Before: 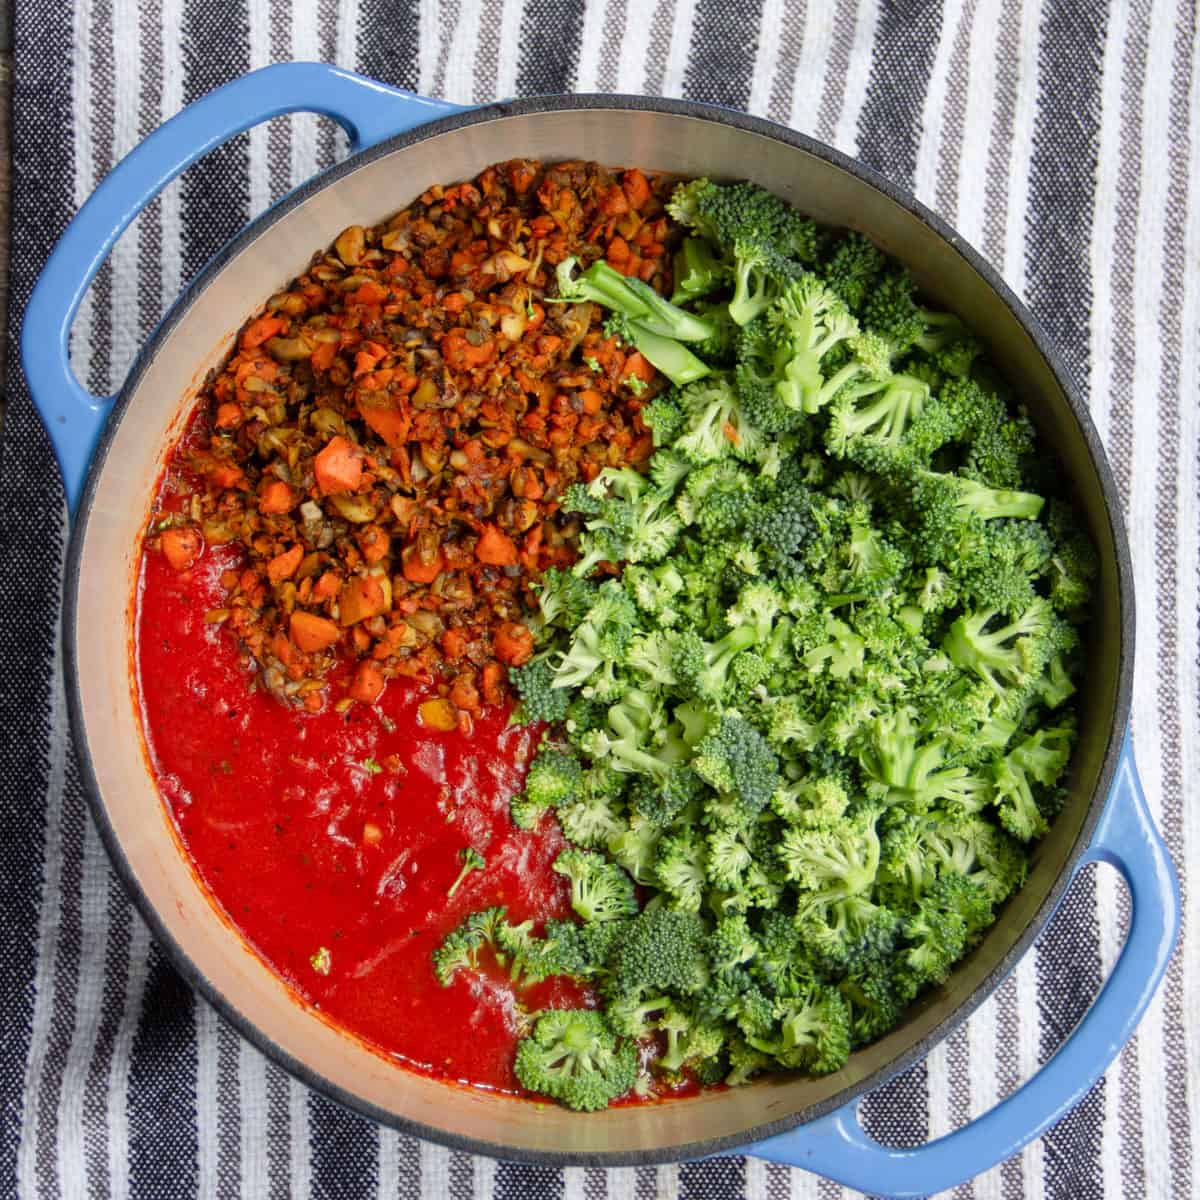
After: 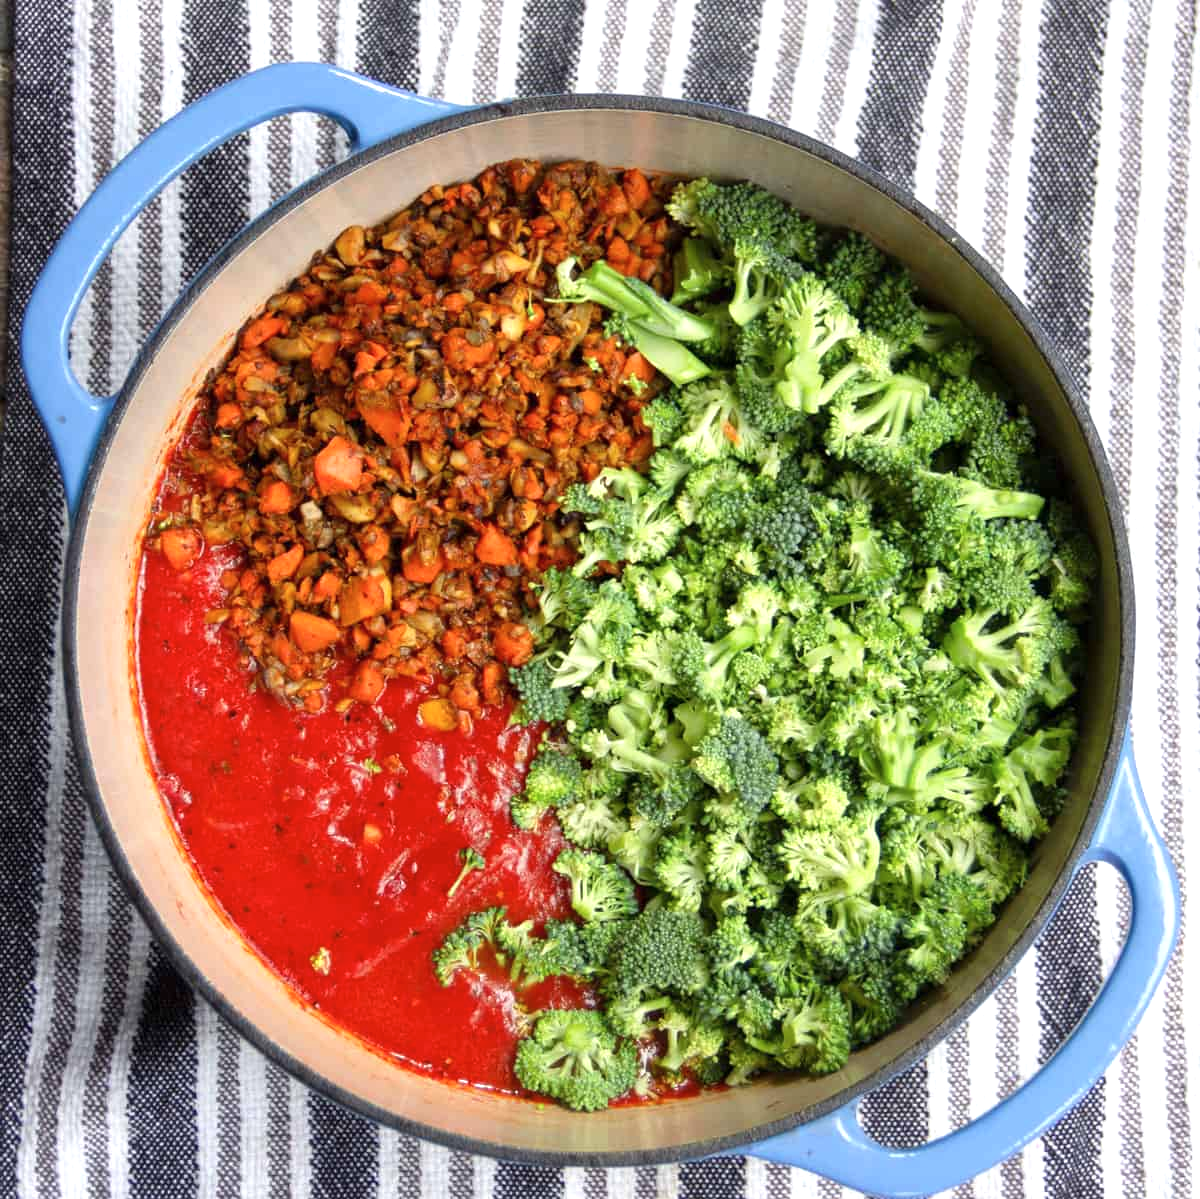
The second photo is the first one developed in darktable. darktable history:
crop: bottom 0.072%
contrast brightness saturation: saturation -0.059
exposure: exposure 0.507 EV, compensate exposure bias true, compensate highlight preservation false
